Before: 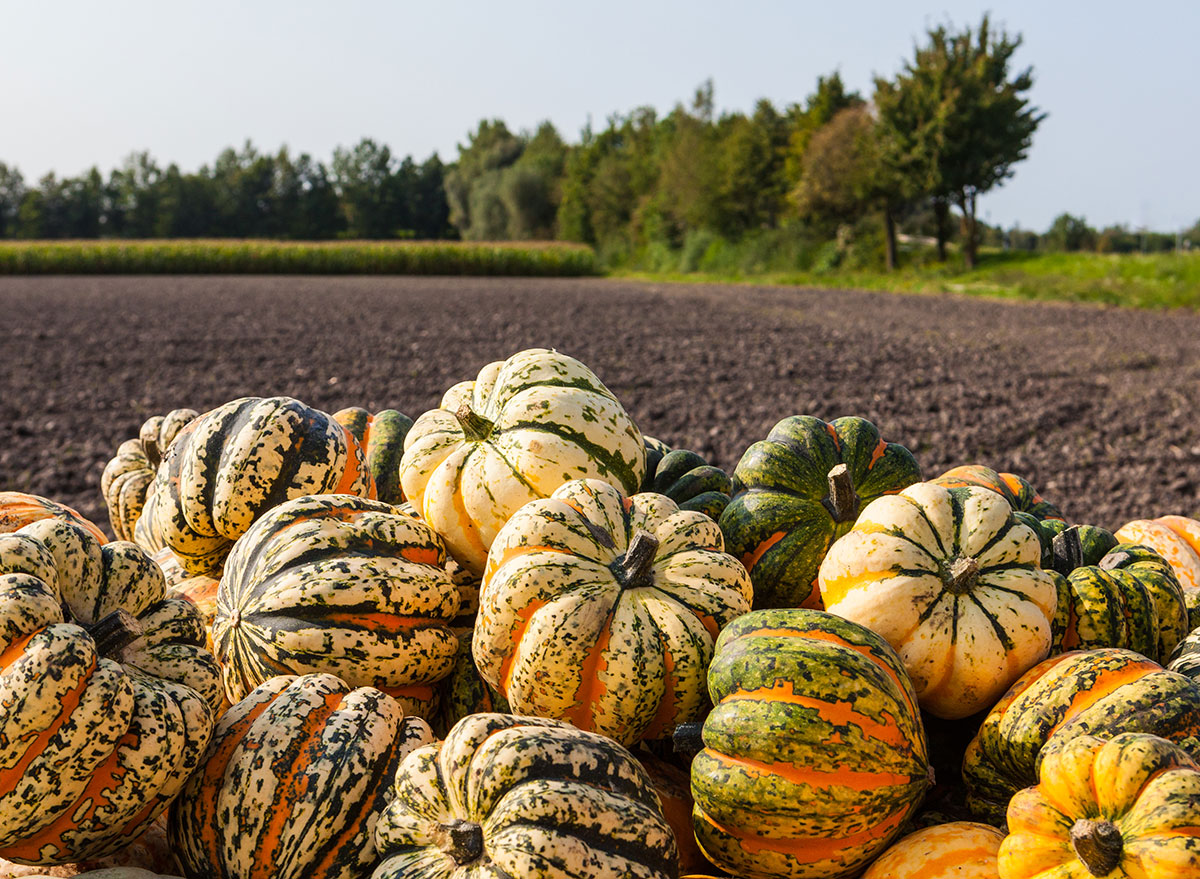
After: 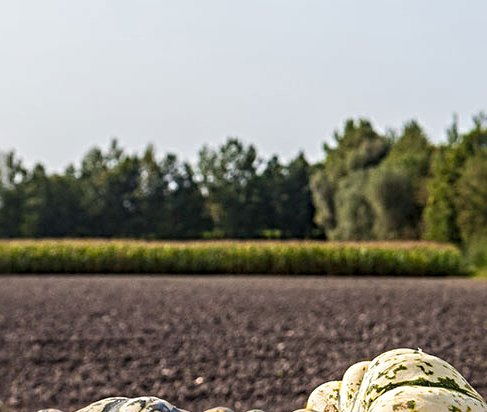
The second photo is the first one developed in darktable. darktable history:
crop and rotate: left 11.17%, top 0.115%, right 48.223%, bottom 52.916%
sharpen: radius 3.986
local contrast: on, module defaults
